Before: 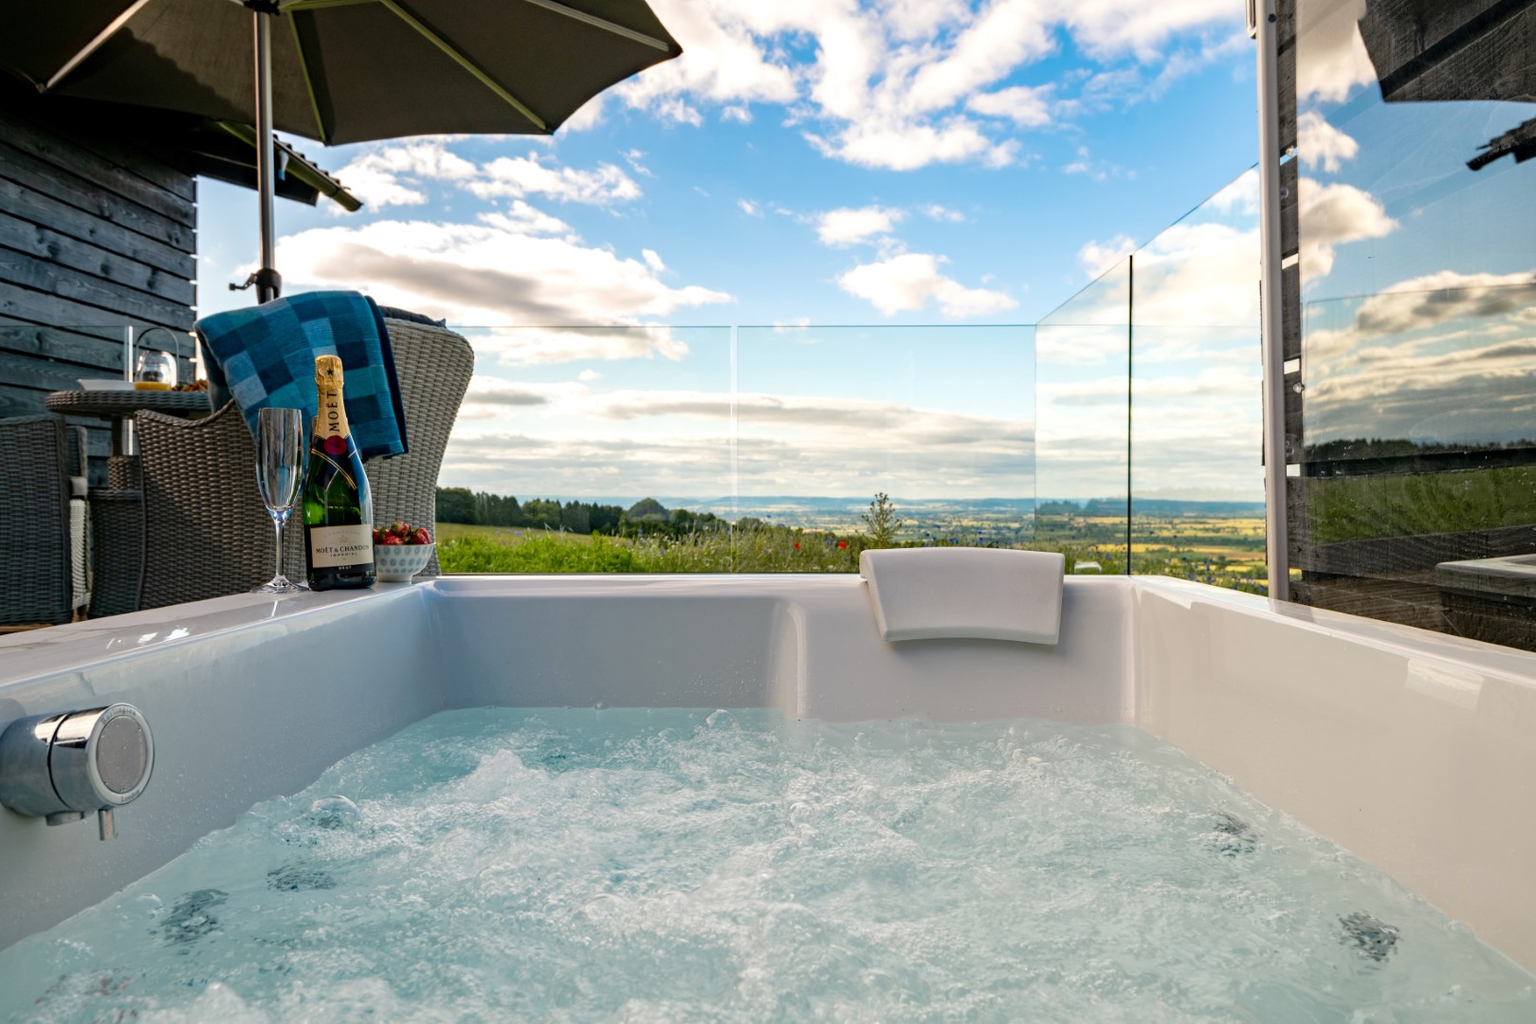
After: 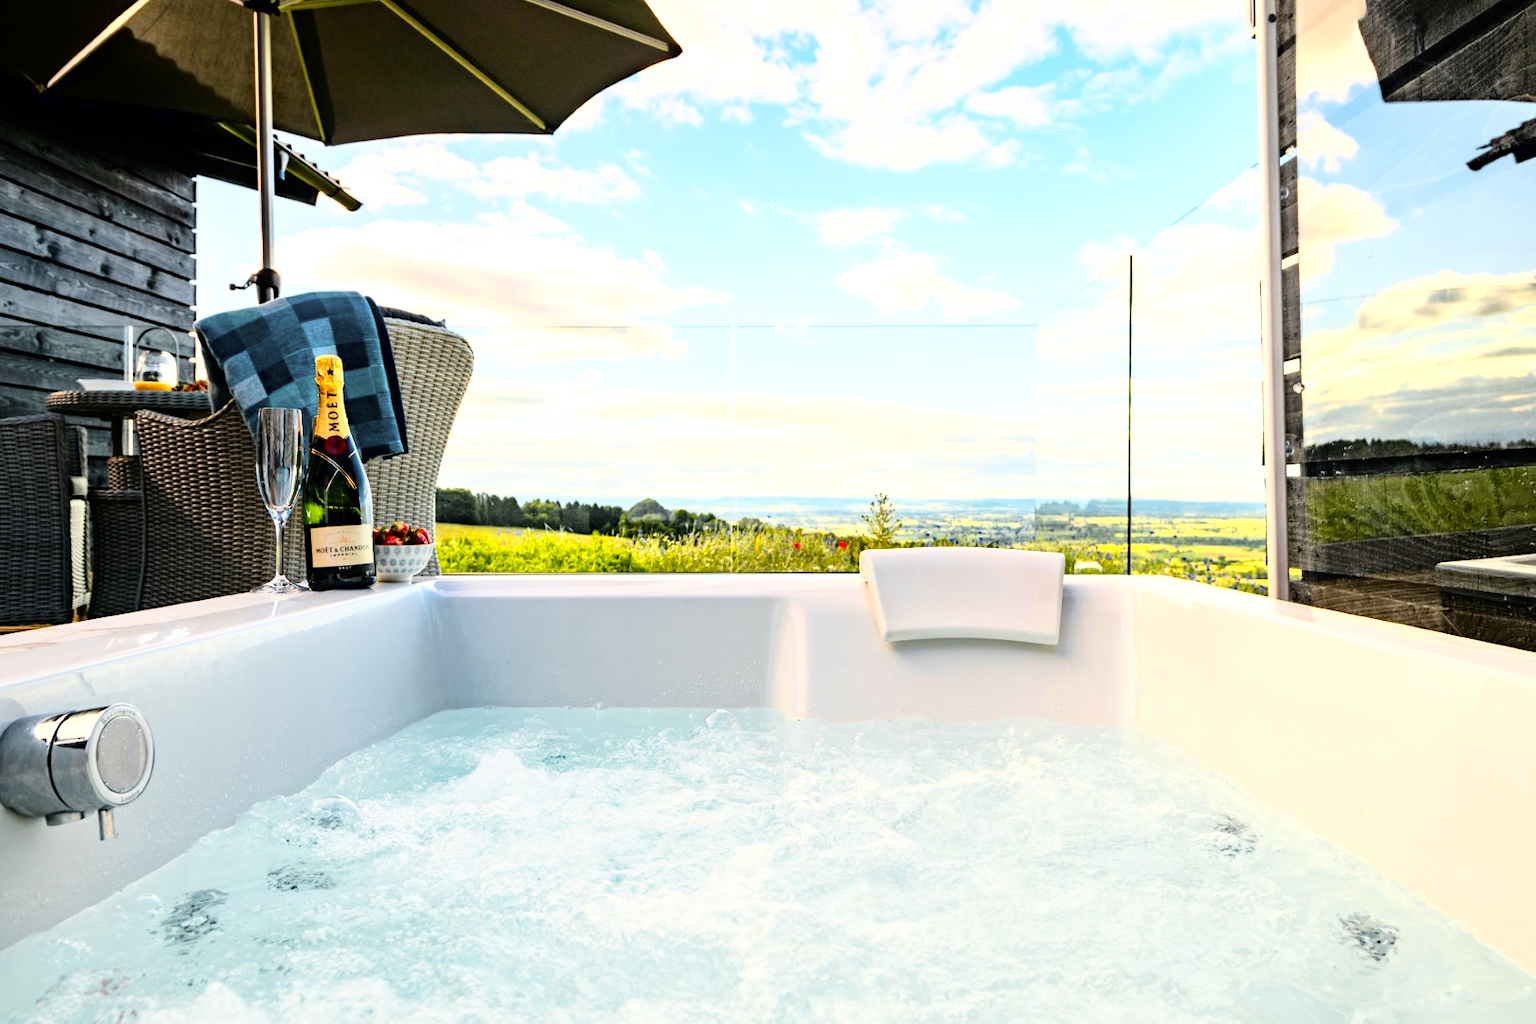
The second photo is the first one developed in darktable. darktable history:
color zones: curves: ch0 [(0, 0.511) (0.143, 0.531) (0.286, 0.56) (0.429, 0.5) (0.571, 0.5) (0.714, 0.5) (0.857, 0.5) (1, 0.5)]; ch1 [(0, 0.525) (0.143, 0.705) (0.286, 0.715) (0.429, 0.35) (0.571, 0.35) (0.714, 0.35) (0.857, 0.4) (1, 0.4)]; ch2 [(0, 0.572) (0.143, 0.512) (0.286, 0.473) (0.429, 0.45) (0.571, 0.5) (0.714, 0.5) (0.857, 0.518) (1, 0.518)]
base curve: curves: ch0 [(0, 0) (0.007, 0.004) (0.027, 0.03) (0.046, 0.07) (0.207, 0.54) (0.442, 0.872) (0.673, 0.972) (1, 1)]
